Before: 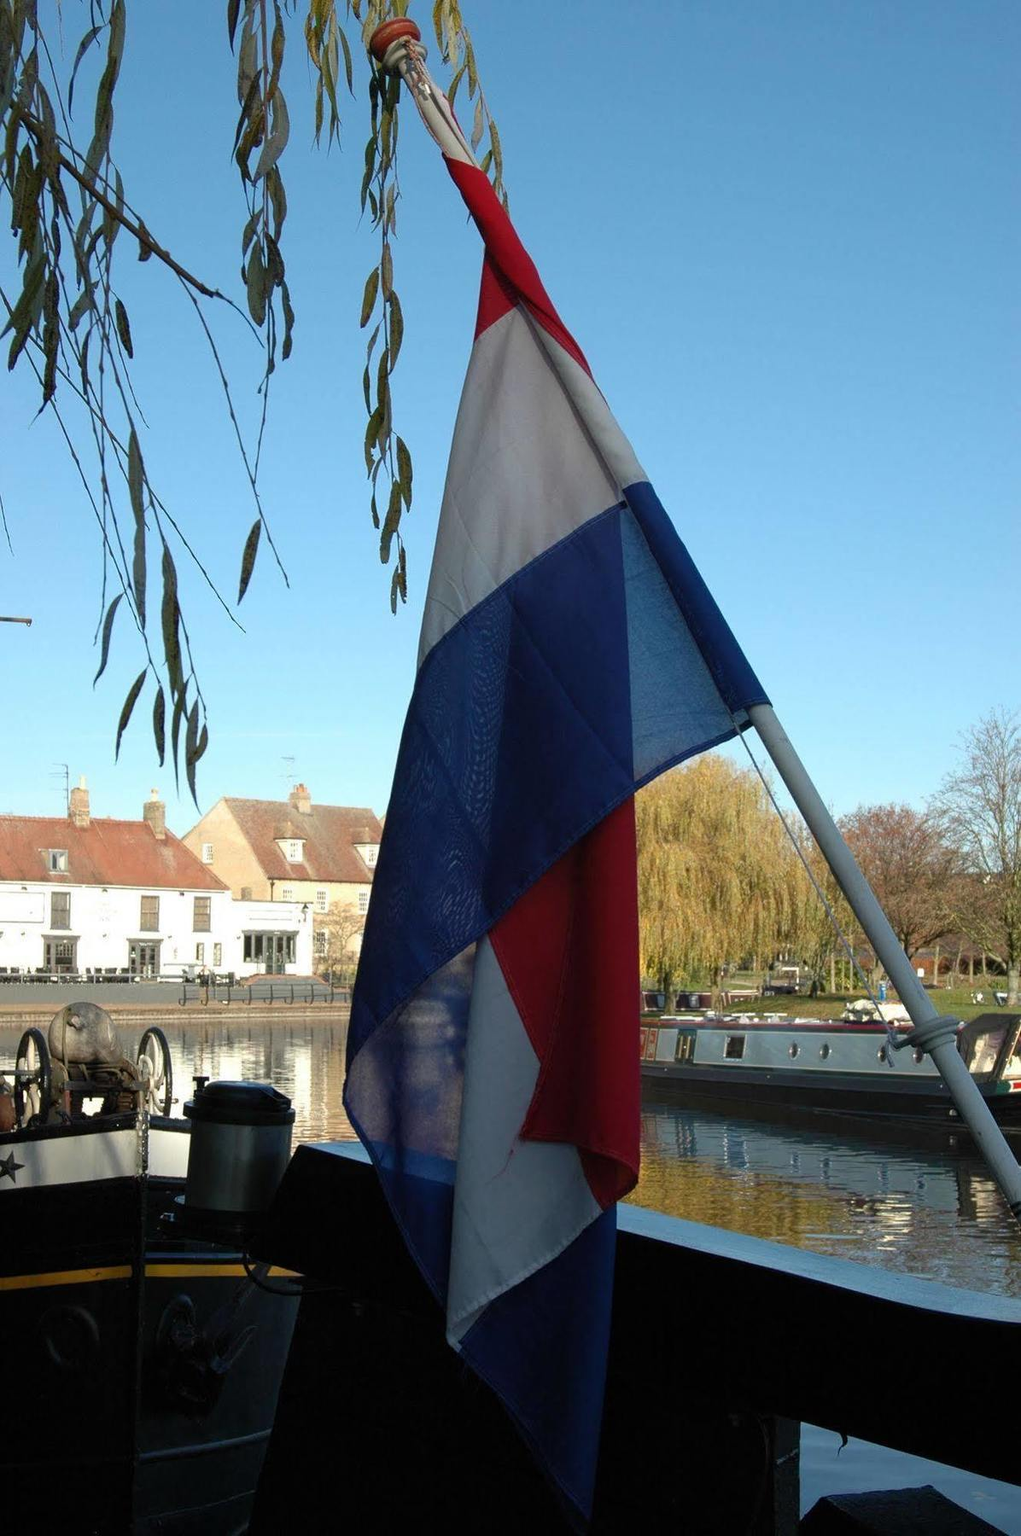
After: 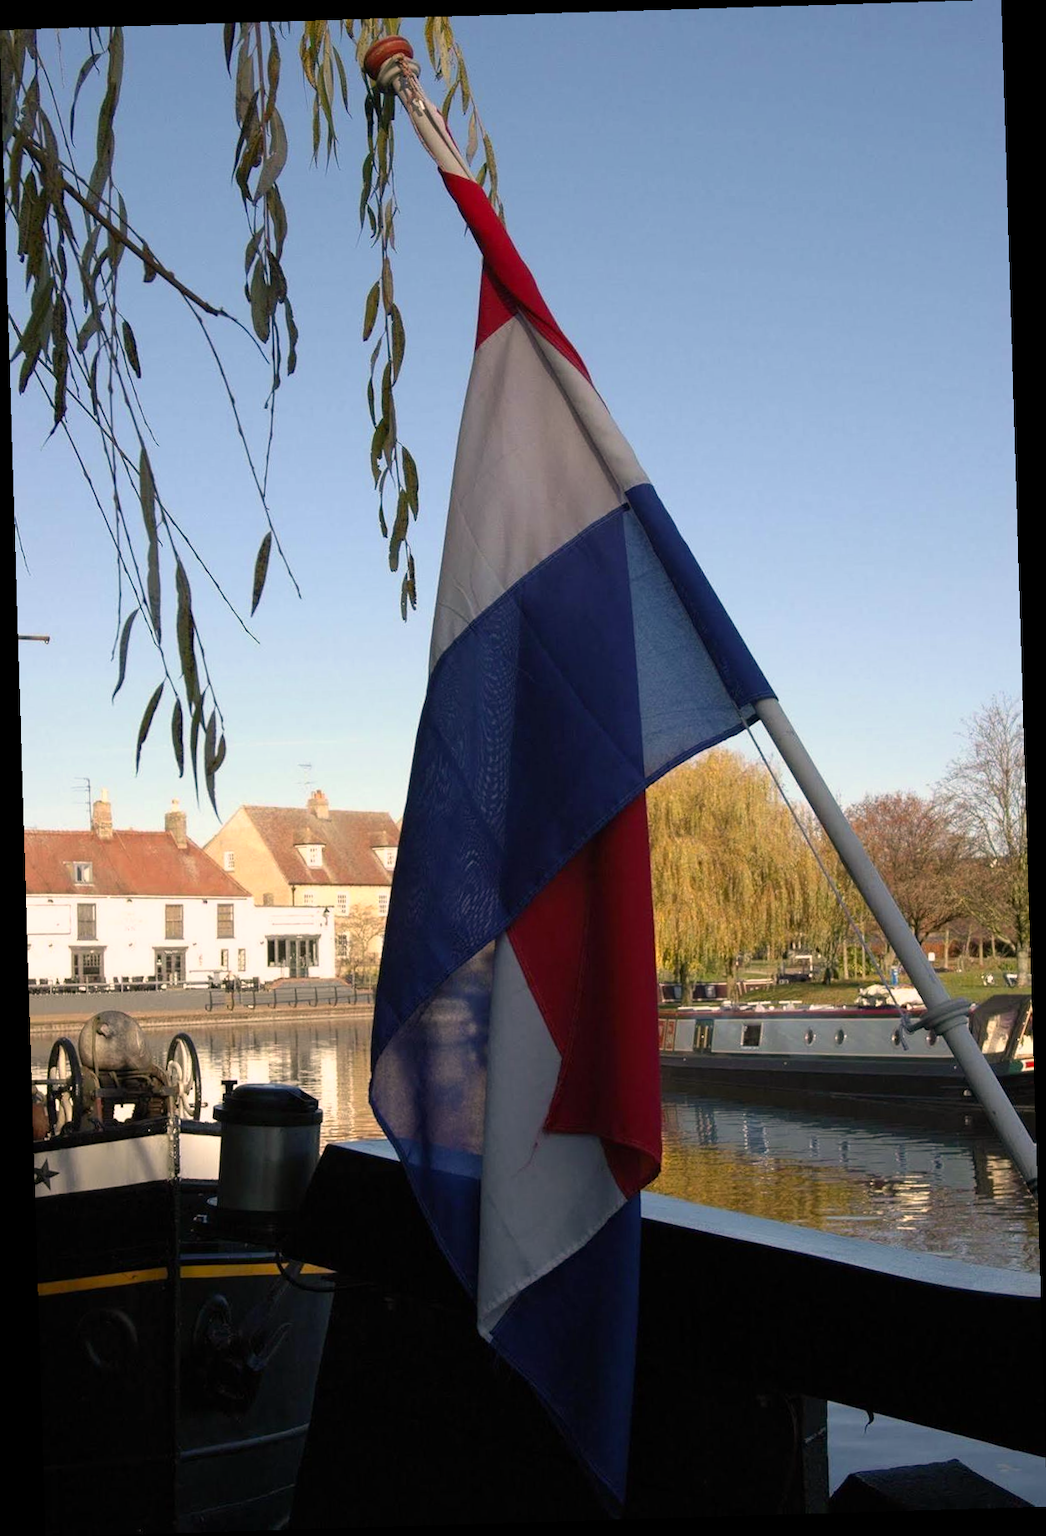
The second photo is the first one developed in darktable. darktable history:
rotate and perspective: rotation -1.75°, automatic cropping off
white balance: red 0.986, blue 1.01
color correction: highlights a* 11.96, highlights b* 11.58
